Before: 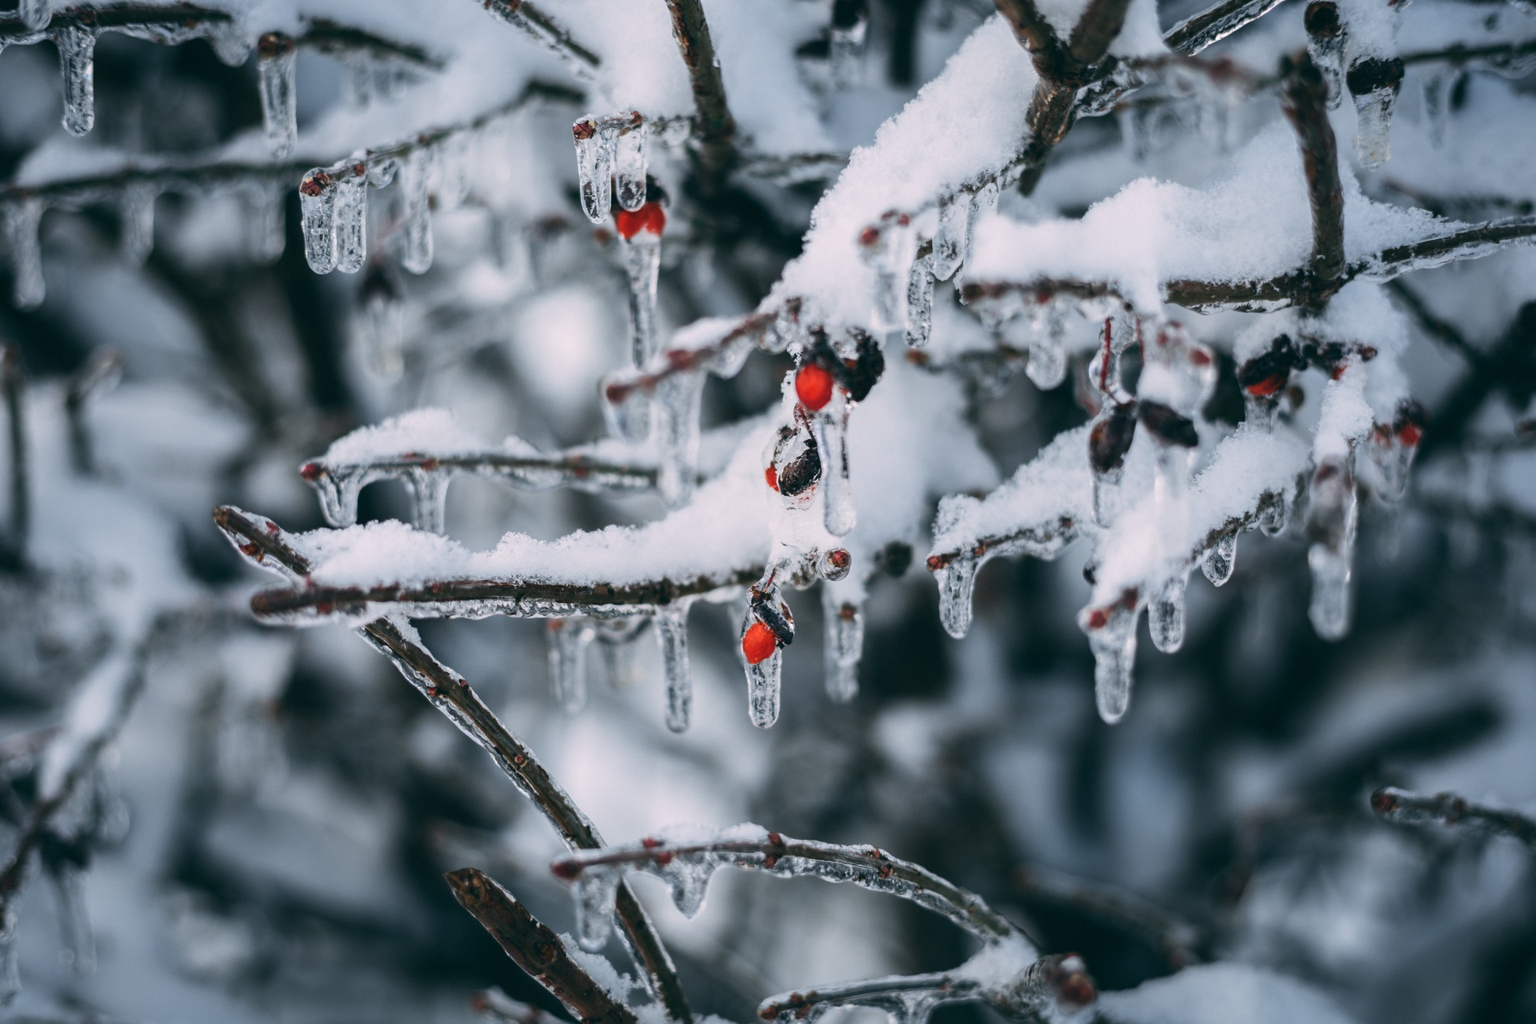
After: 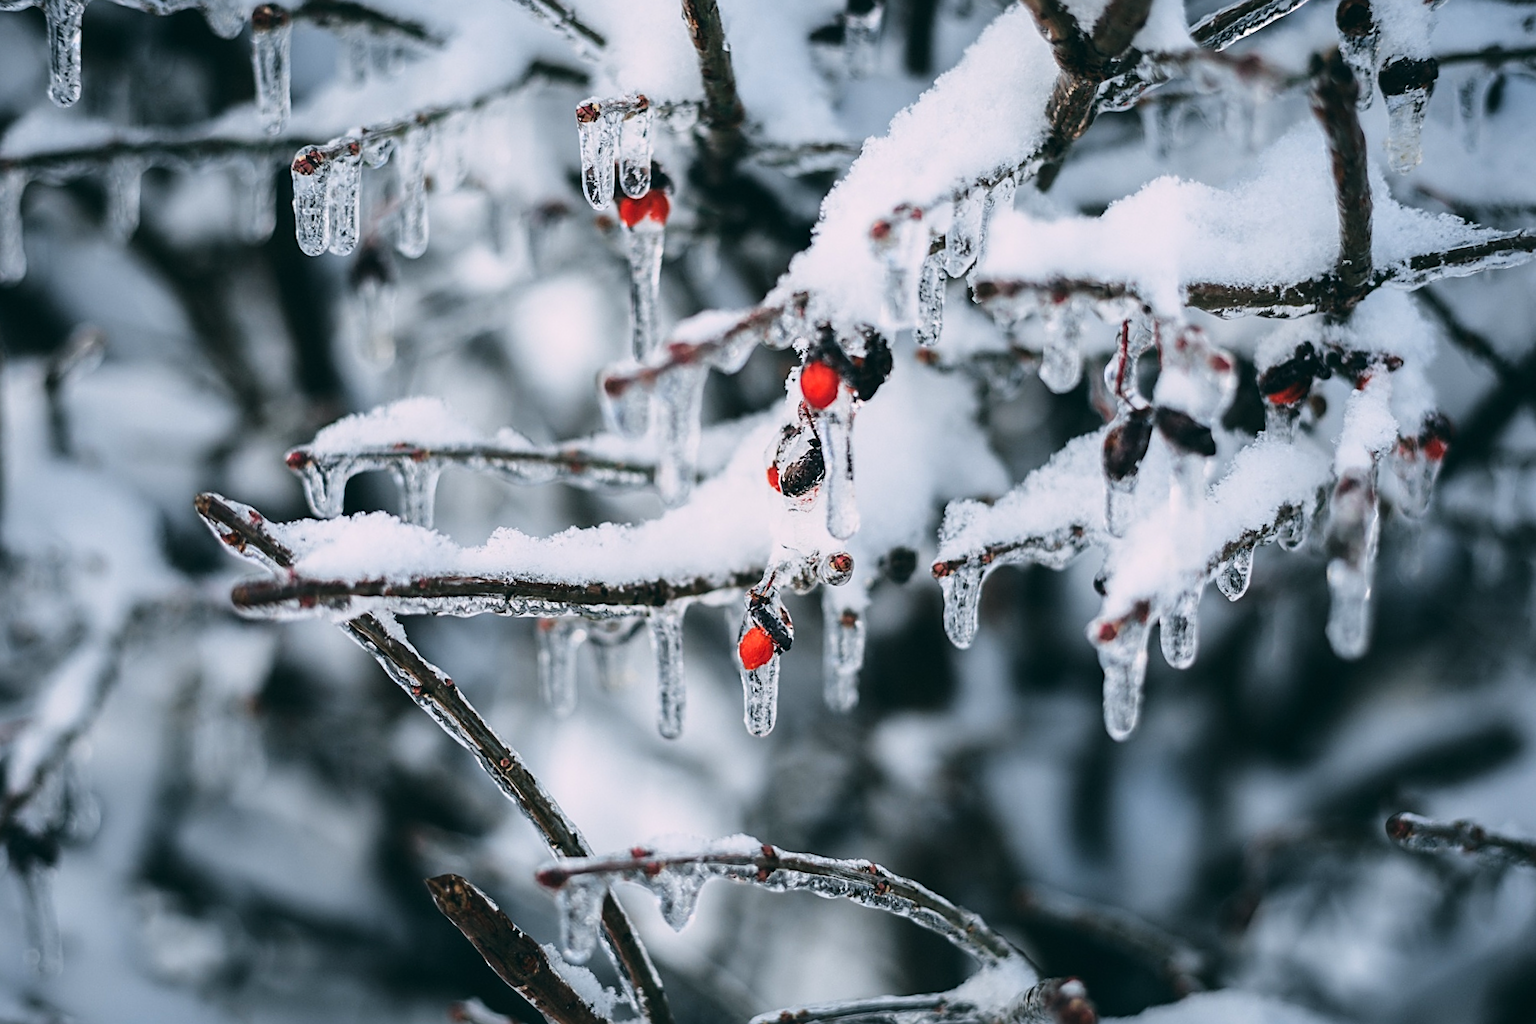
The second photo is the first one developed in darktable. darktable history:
sharpen: on, module defaults
tone curve: curves: ch0 [(0, 0.021) (0.049, 0.044) (0.152, 0.14) (0.328, 0.377) (0.473, 0.543) (0.641, 0.705) (0.85, 0.894) (1, 0.969)]; ch1 [(0, 0) (0.302, 0.331) (0.433, 0.432) (0.472, 0.47) (0.502, 0.503) (0.527, 0.516) (0.564, 0.573) (0.614, 0.626) (0.677, 0.701) (0.859, 0.885) (1, 1)]; ch2 [(0, 0) (0.33, 0.301) (0.447, 0.44) (0.487, 0.496) (0.502, 0.516) (0.535, 0.563) (0.565, 0.597) (0.608, 0.641) (1, 1)], color space Lab, linked channels, preserve colors none
crop and rotate: angle -1.35°
